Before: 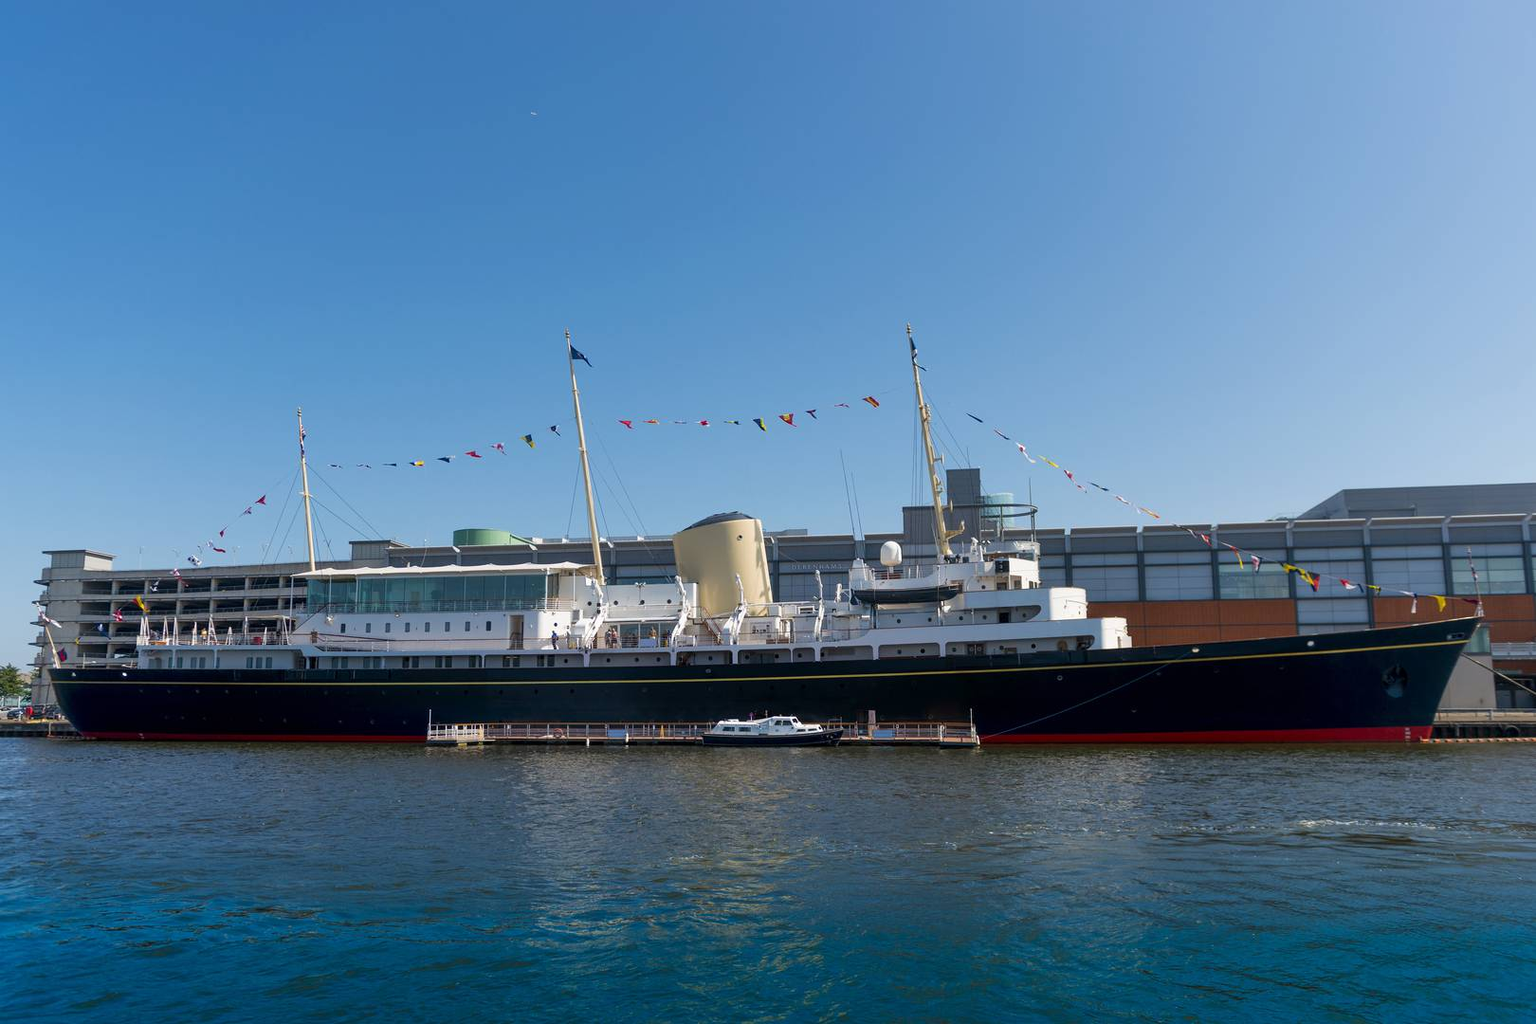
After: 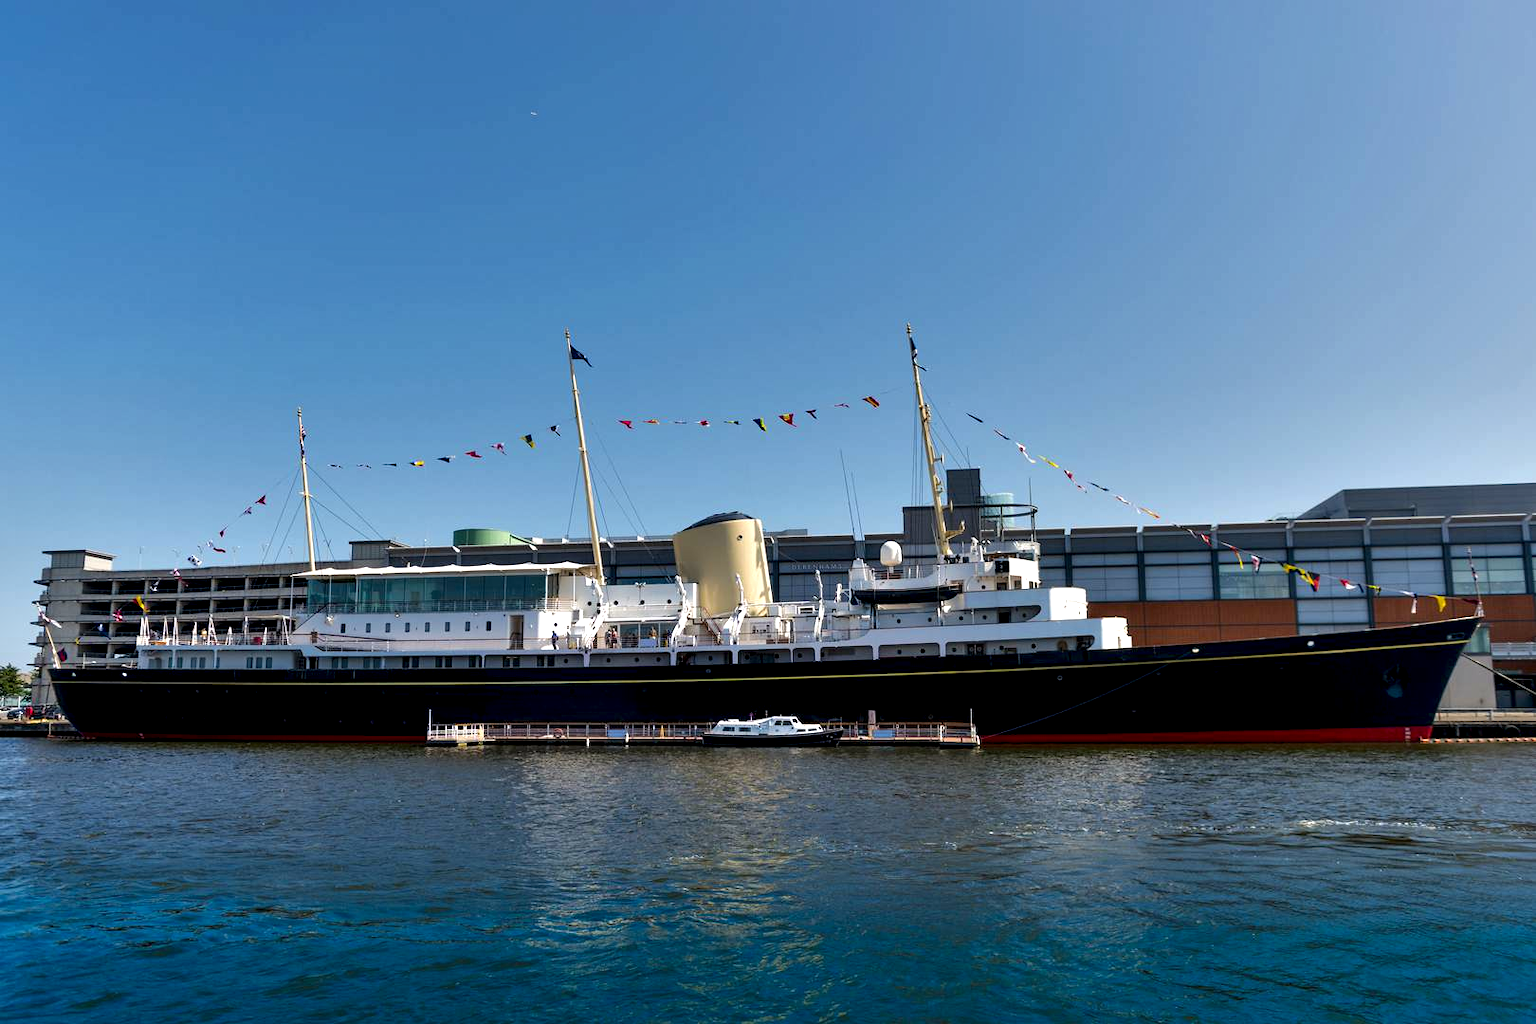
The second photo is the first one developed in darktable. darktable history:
contrast equalizer: octaves 7, y [[0.6 ×6], [0.55 ×6], [0 ×6], [0 ×6], [0 ×6]]
shadows and highlights: shadows -20.1, white point adjustment -2.03, highlights -34.94
